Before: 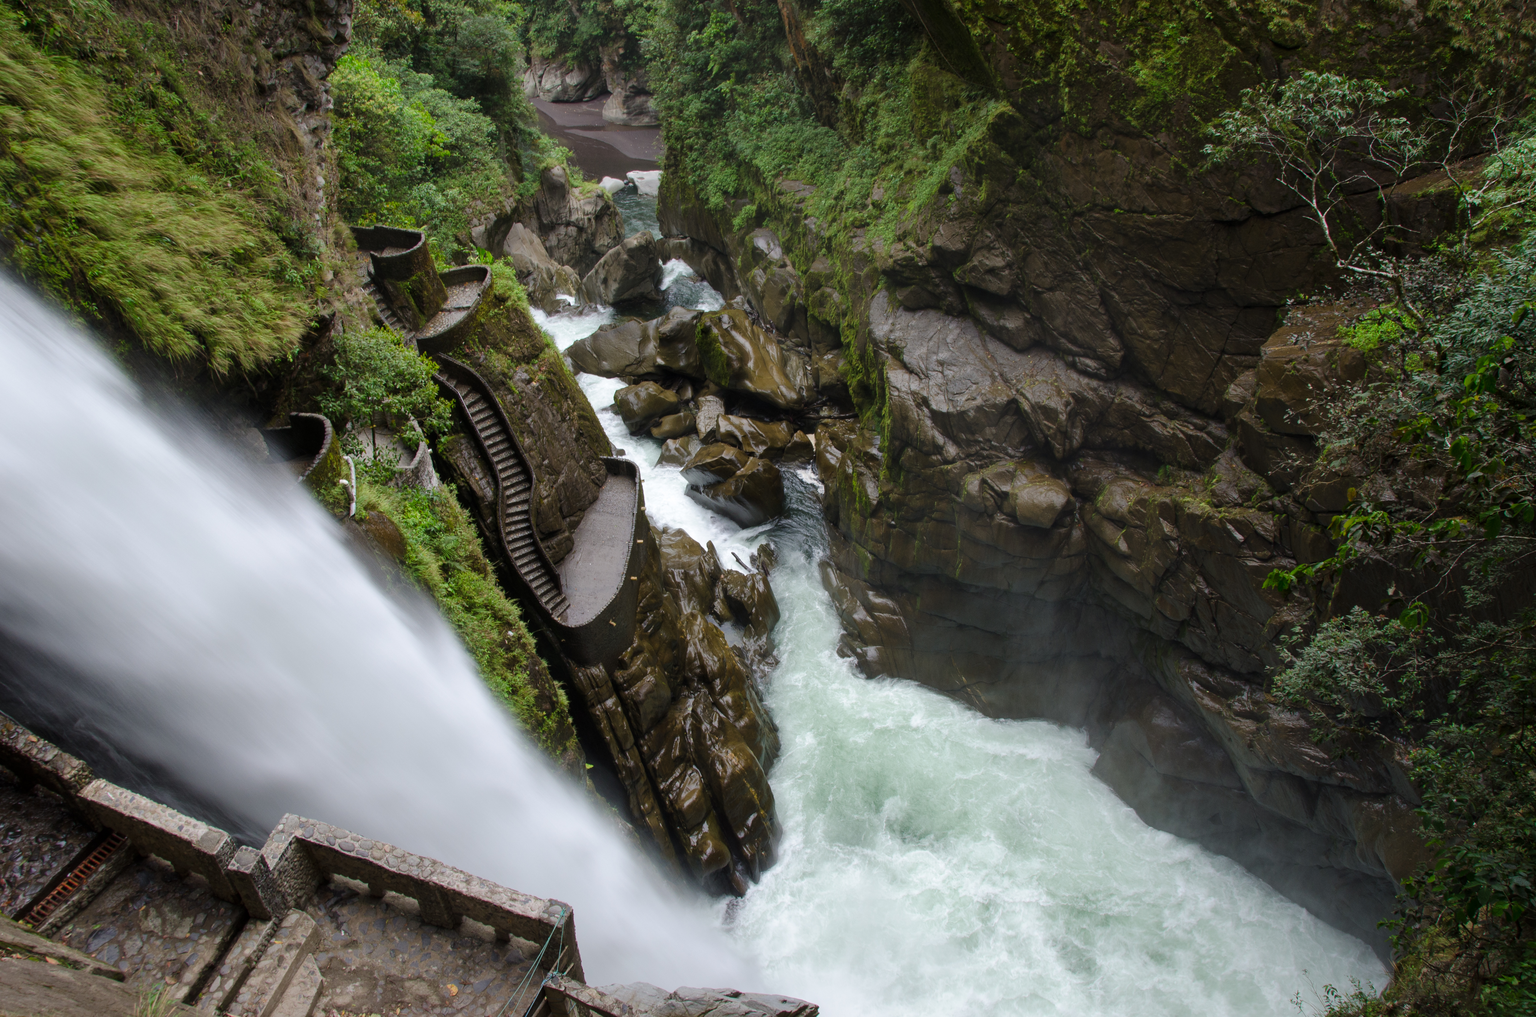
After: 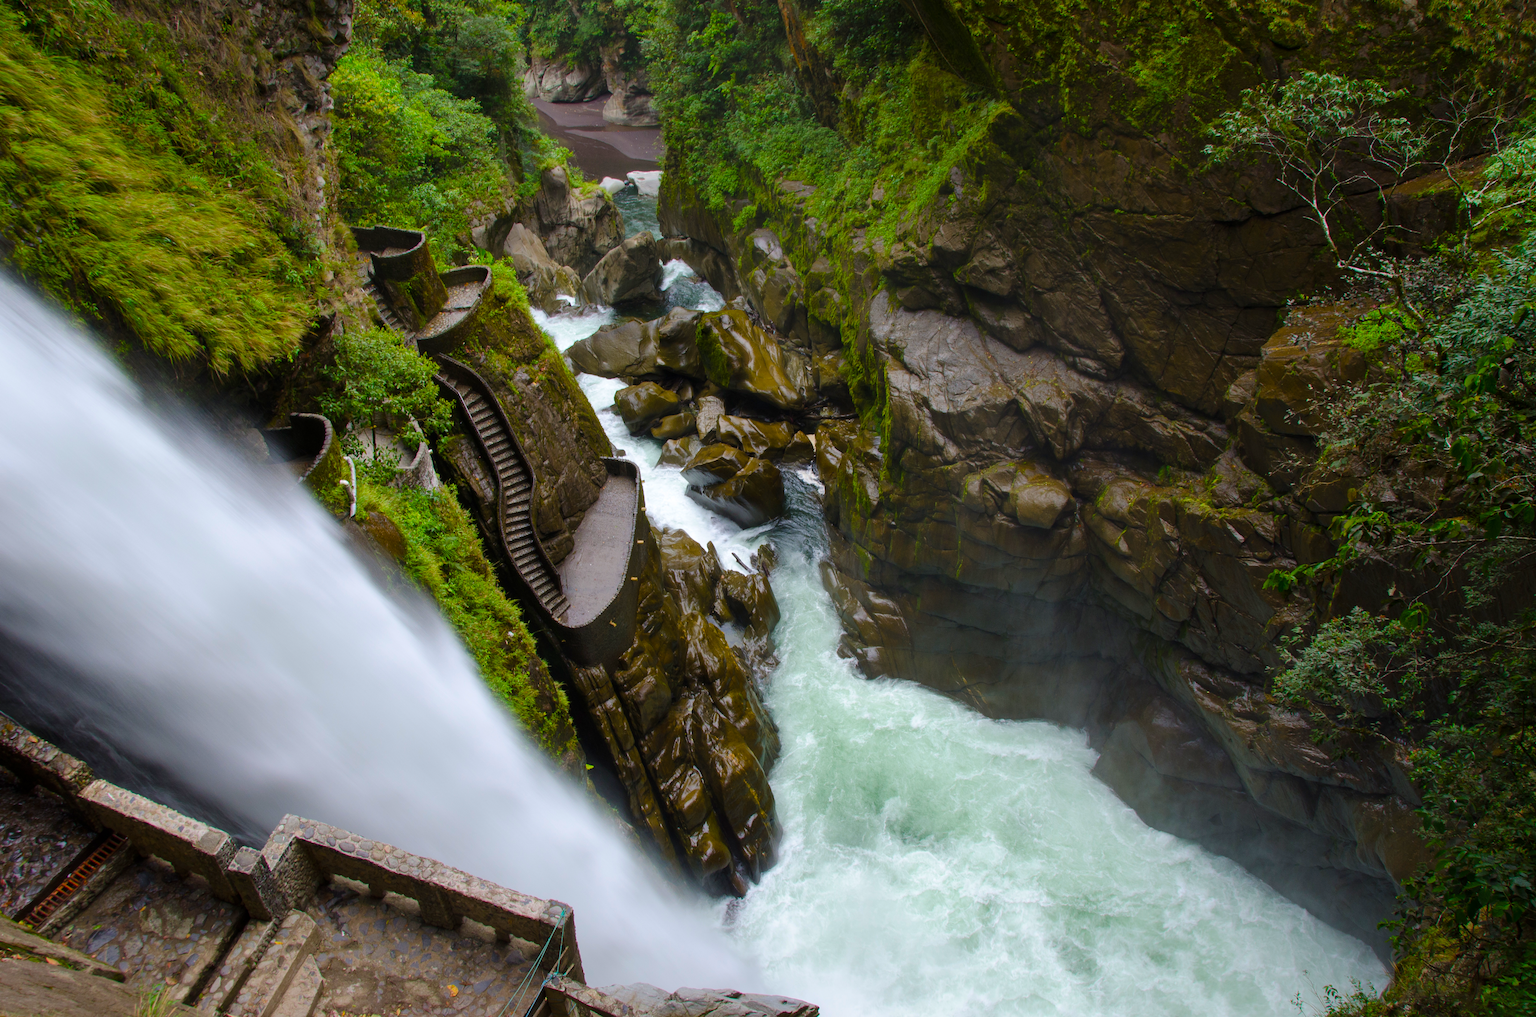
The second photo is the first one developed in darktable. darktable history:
color balance rgb: perceptual saturation grading › global saturation 25.862%, global vibrance 40.066%
